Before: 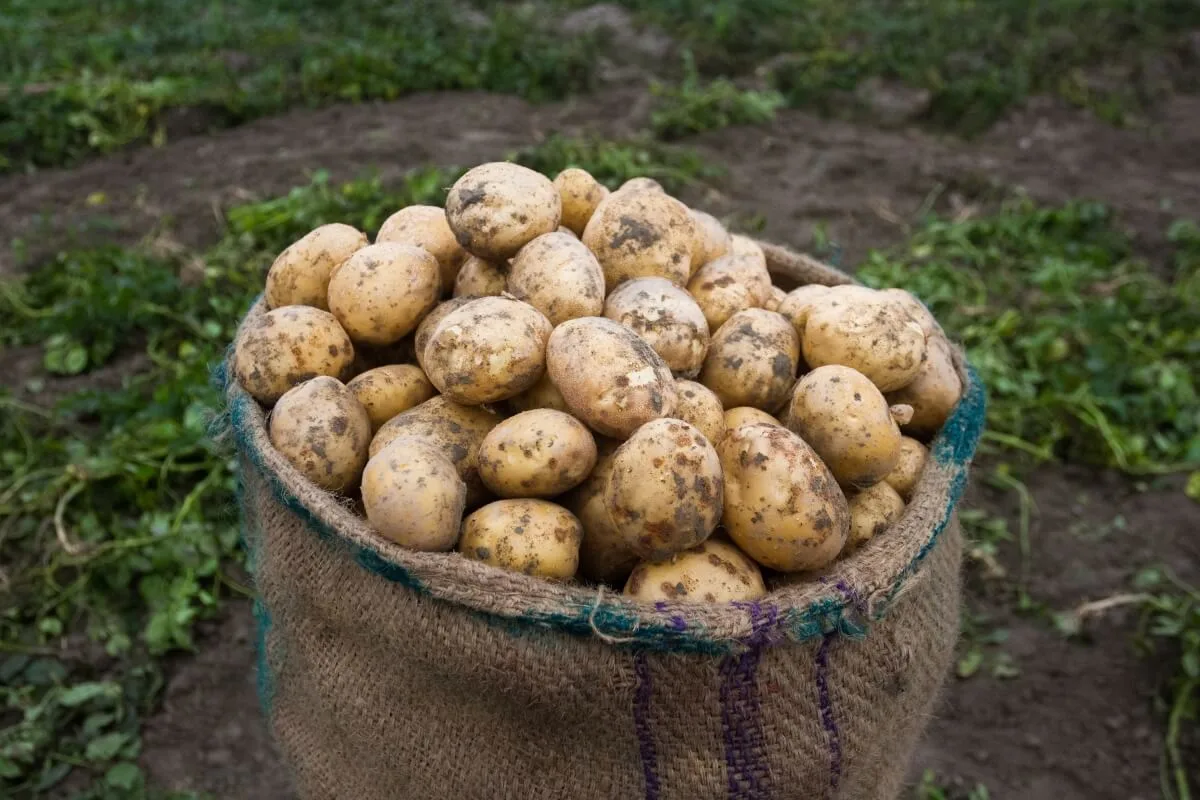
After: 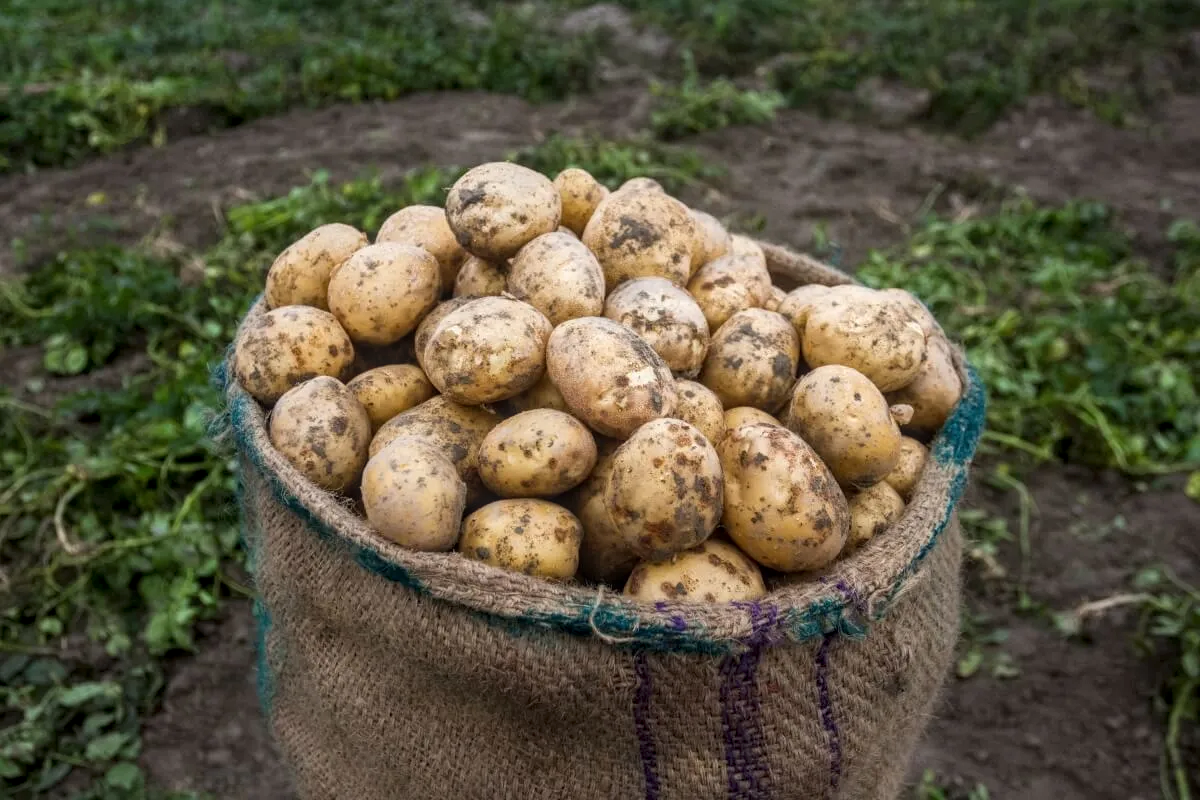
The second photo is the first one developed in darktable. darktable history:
local contrast: highlights 4%, shadows 1%, detail 133%
